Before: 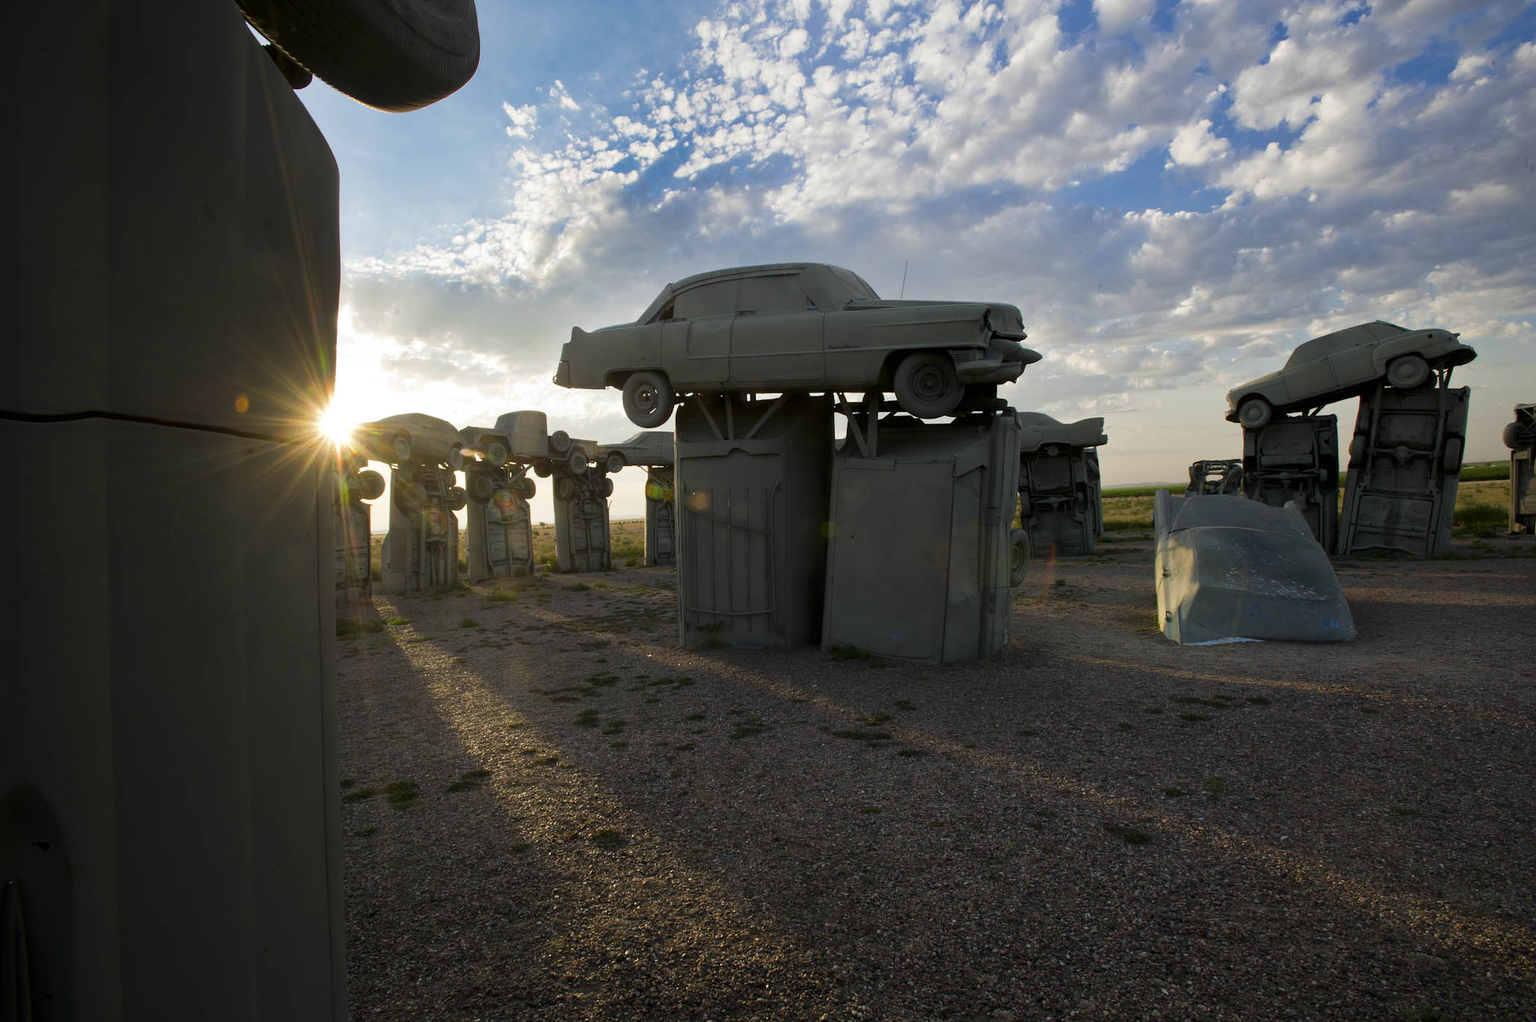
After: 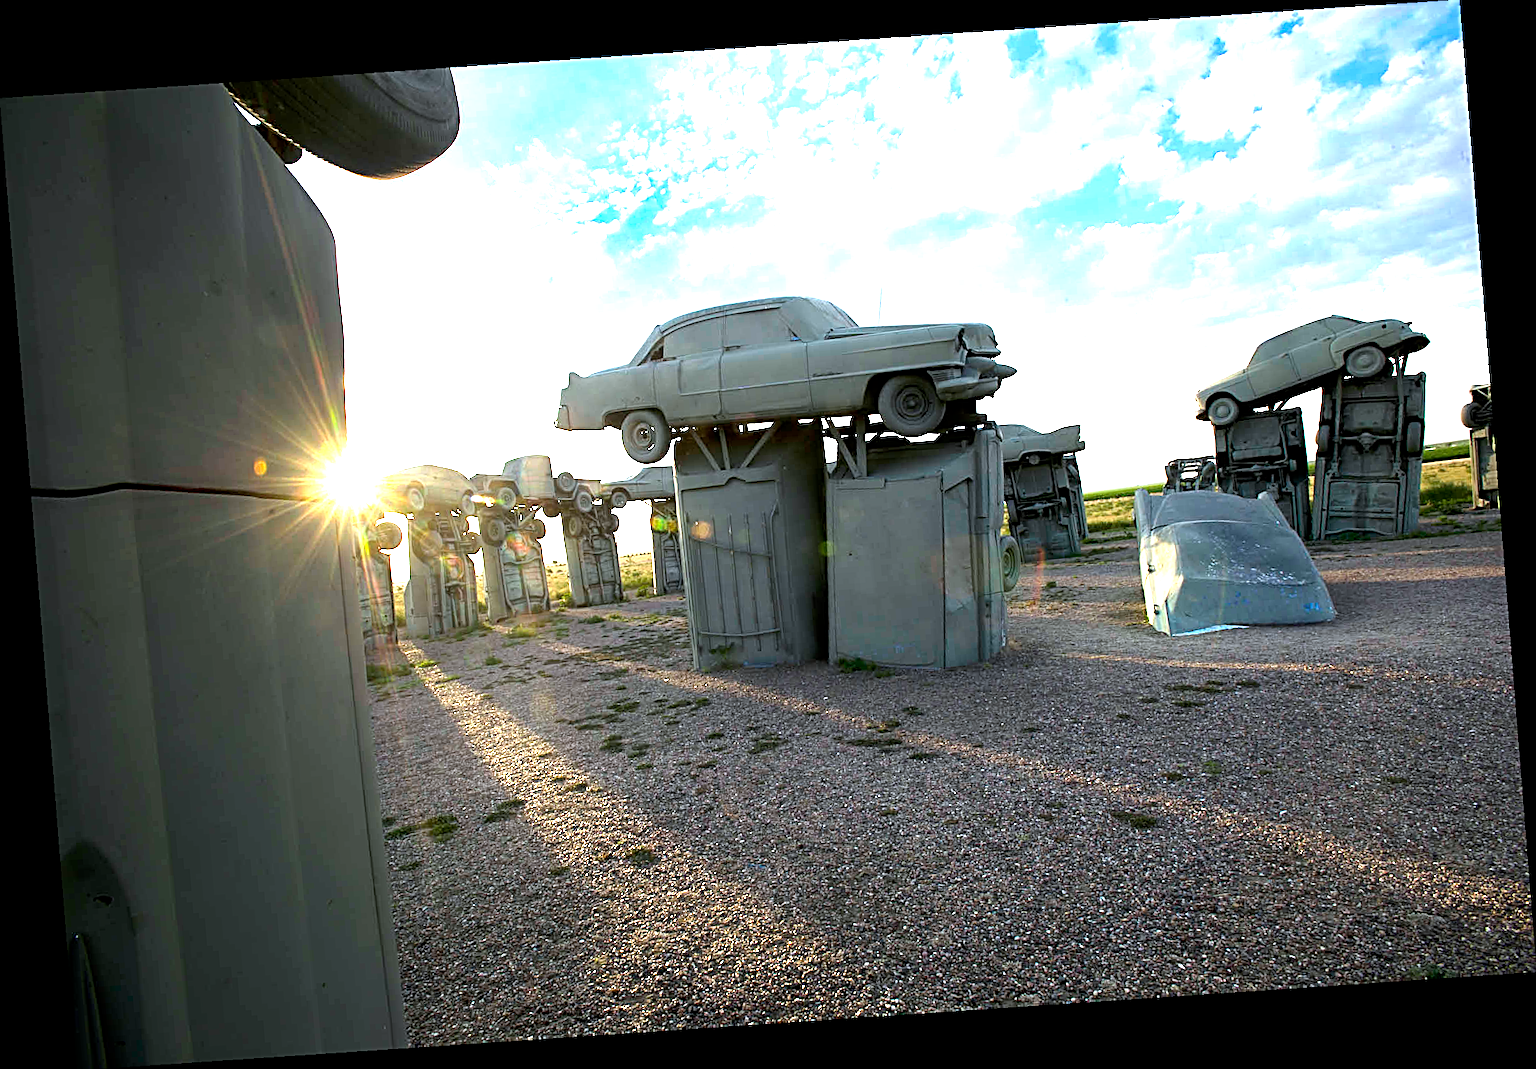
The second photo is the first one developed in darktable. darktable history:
sharpen: radius 3.025, amount 0.757
exposure: exposure 2.207 EV, compensate highlight preservation false
white balance: red 0.954, blue 1.079
rotate and perspective: rotation -4.2°, shear 0.006, automatic cropping off
